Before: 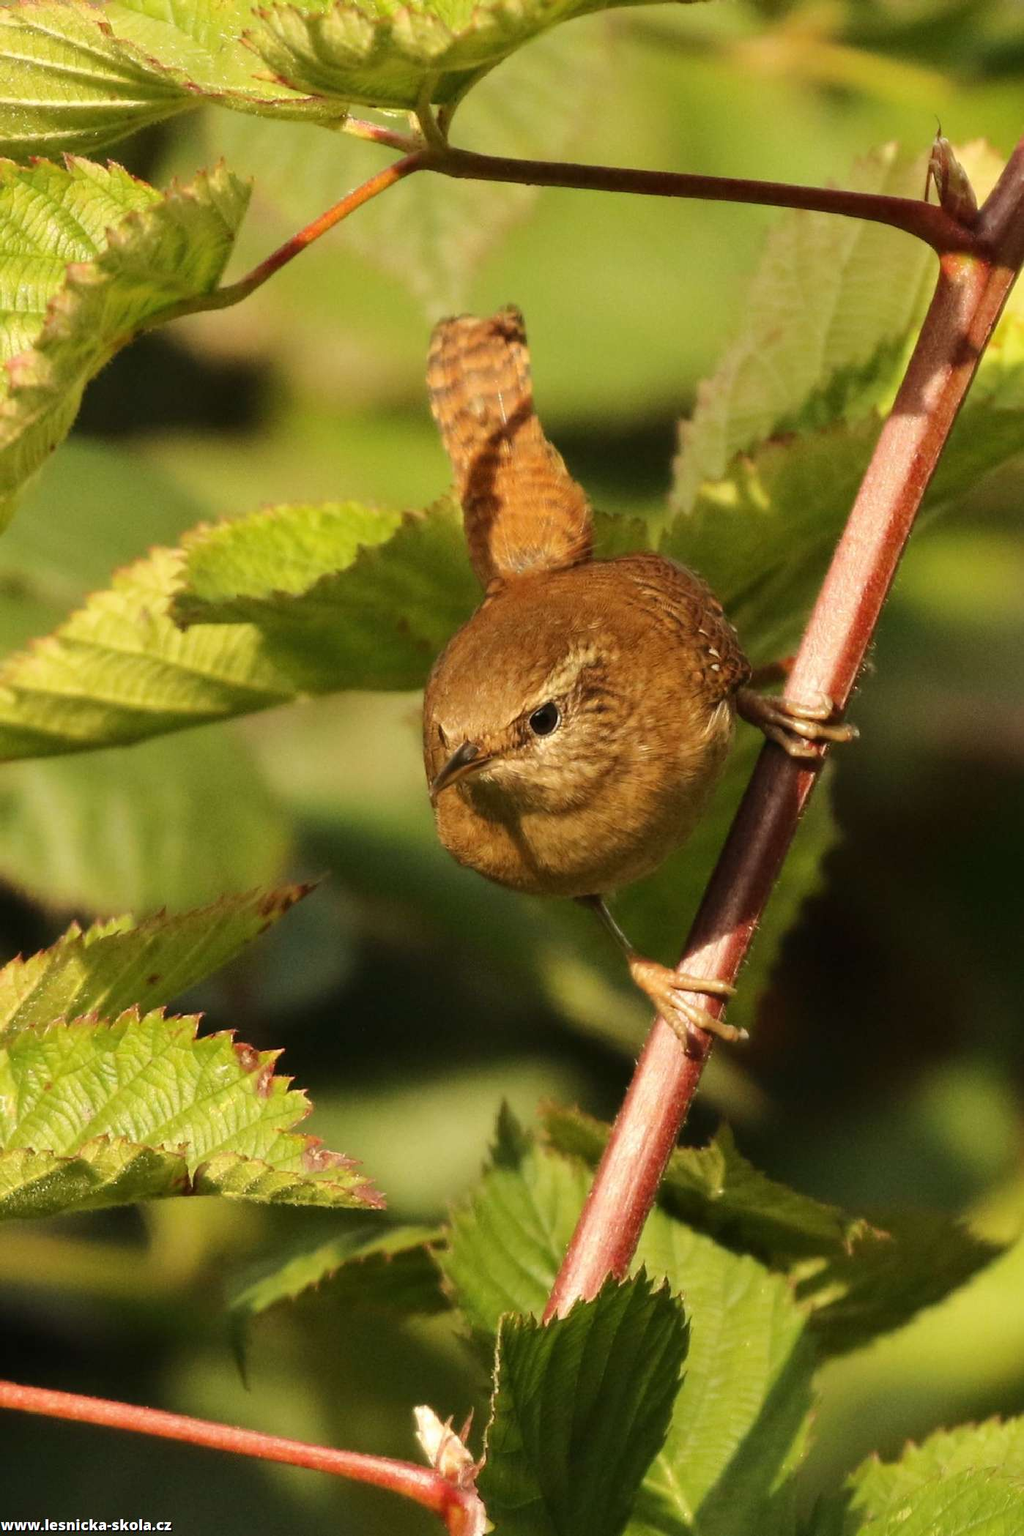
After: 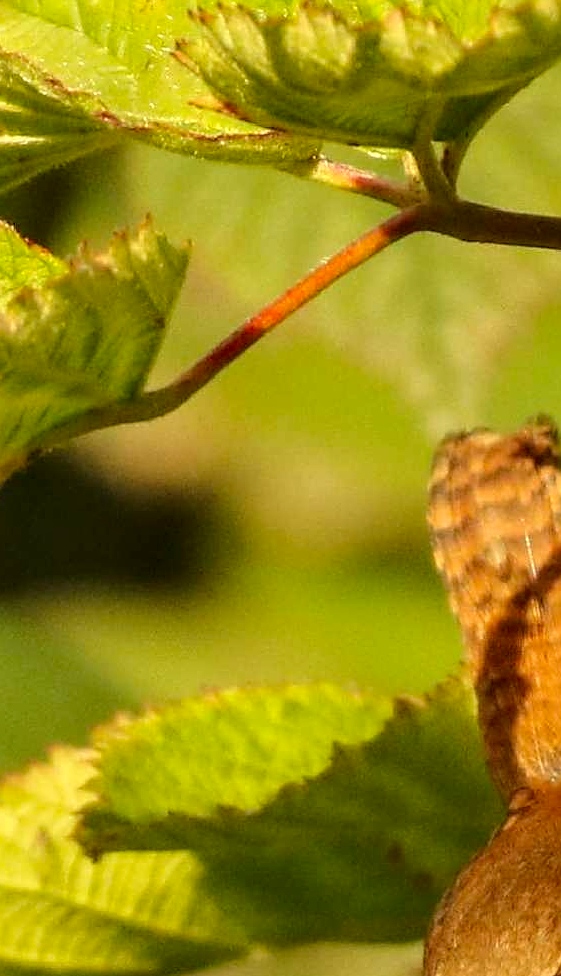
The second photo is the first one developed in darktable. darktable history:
crop and rotate: left 11.098%, top 0.066%, right 48.726%, bottom 53.407%
contrast brightness saturation: saturation 0.18
sharpen: on, module defaults
local contrast: detail 130%
color correction: highlights b* 3.04
